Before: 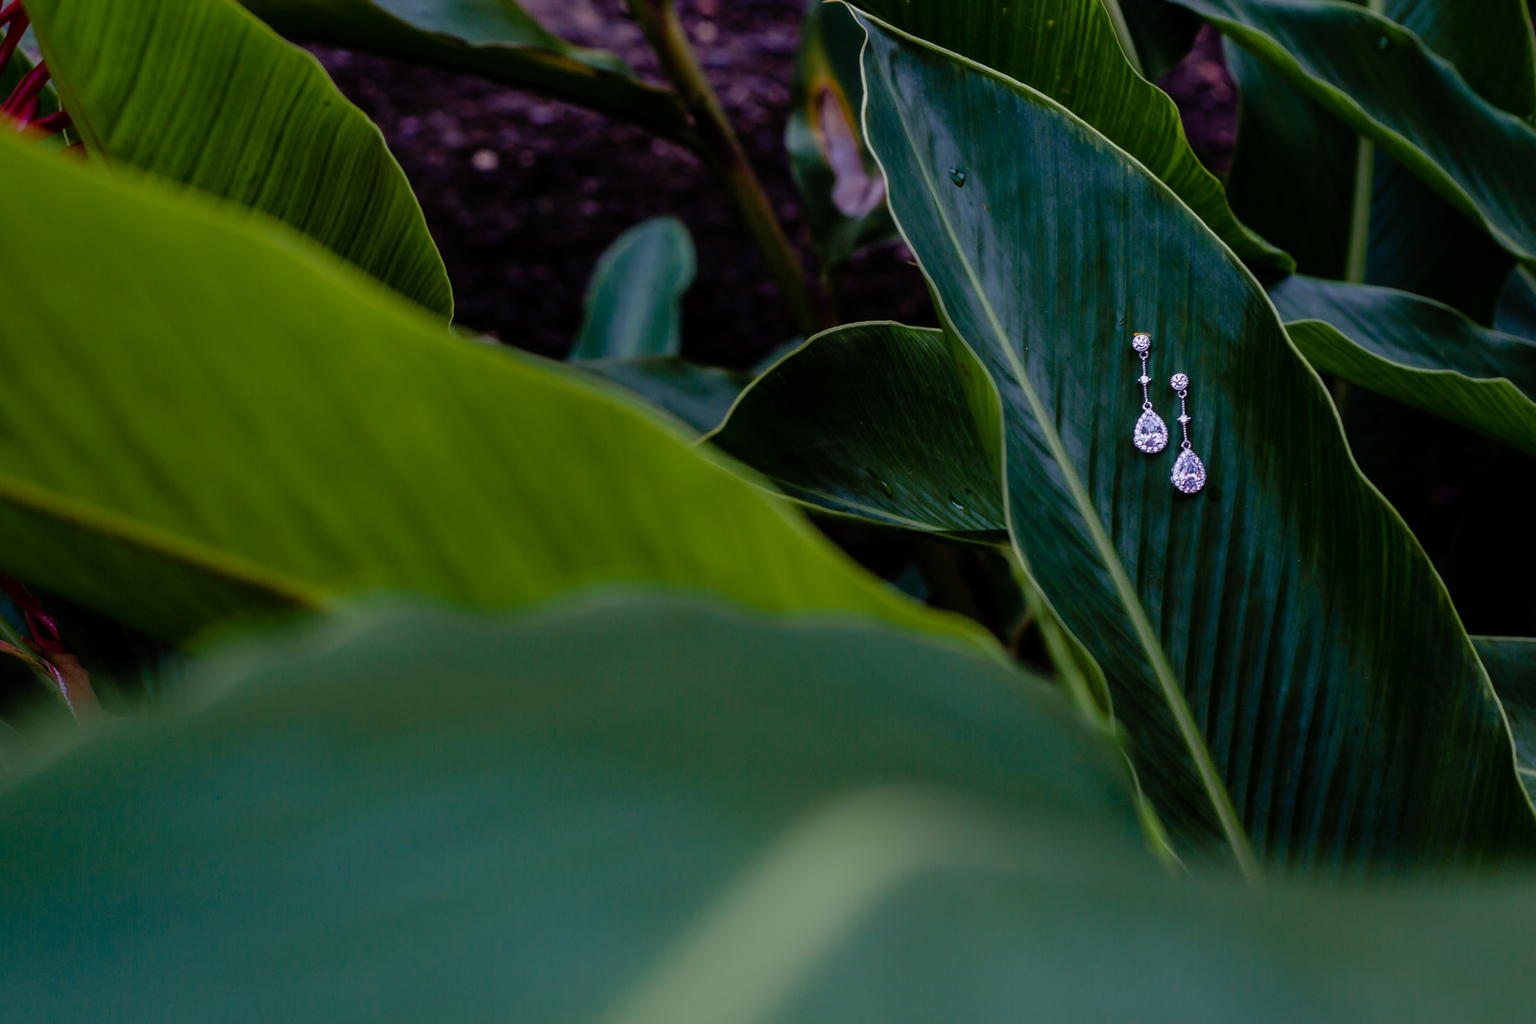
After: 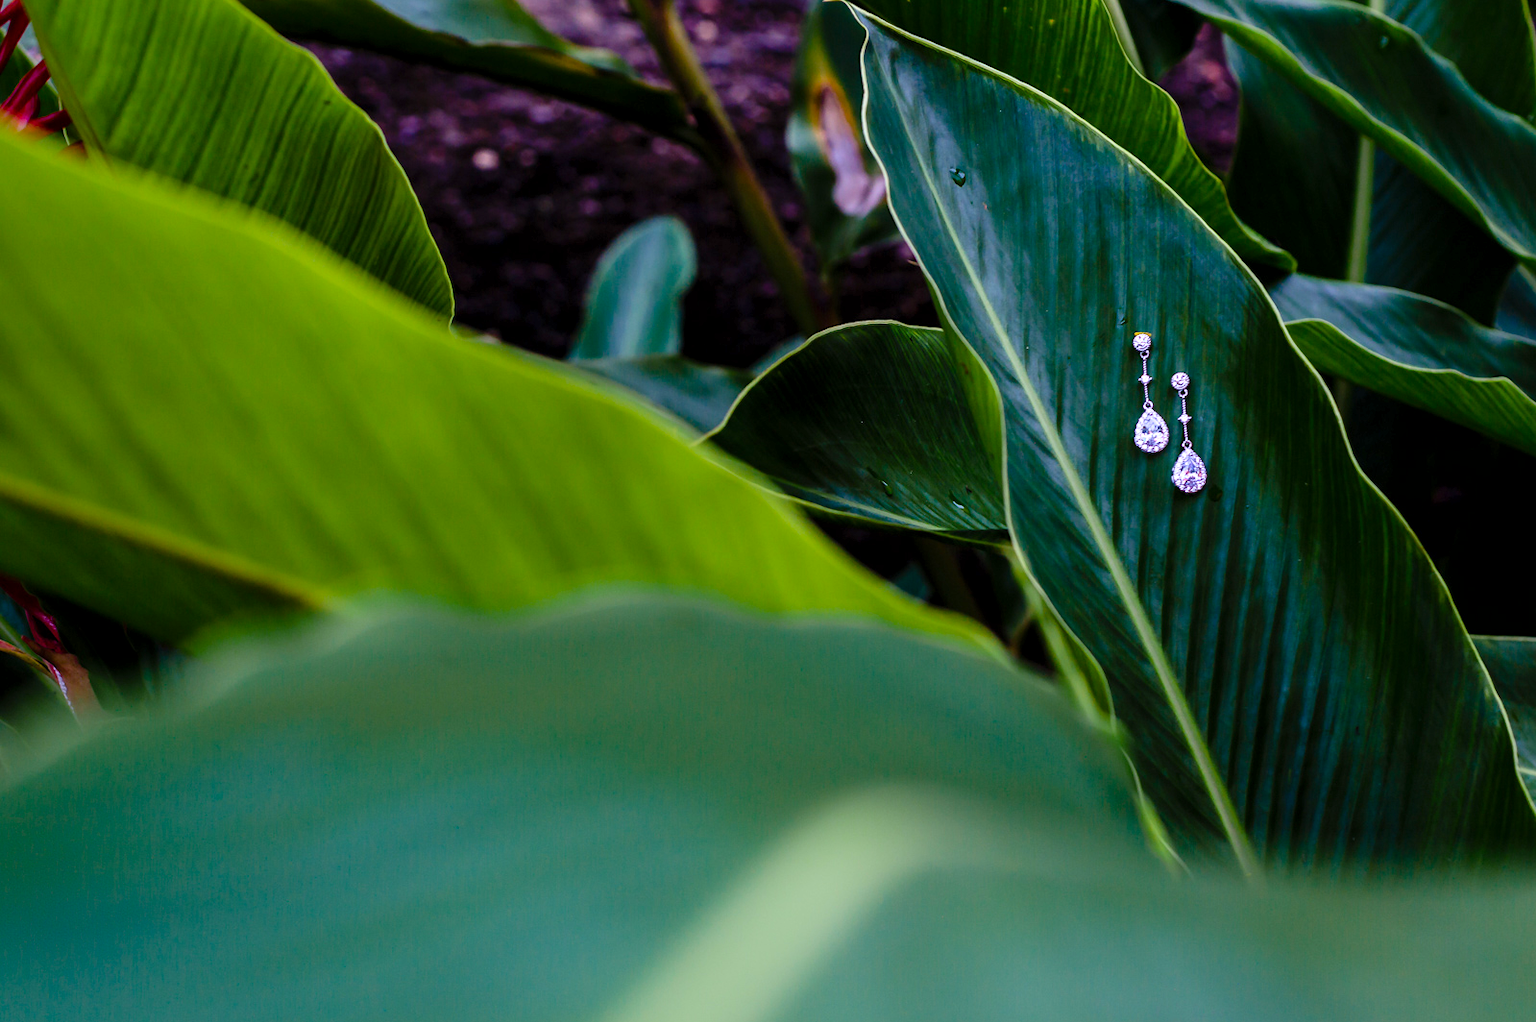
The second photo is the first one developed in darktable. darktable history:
tone equalizer: edges refinement/feathering 500, mask exposure compensation -1.57 EV, preserve details no
contrast brightness saturation: contrast 0.202, brightness 0.162, saturation 0.227
exposure: black level correction 0.001, exposure 0.5 EV, compensate highlight preservation false
crop: top 0.147%, bottom 0.123%
